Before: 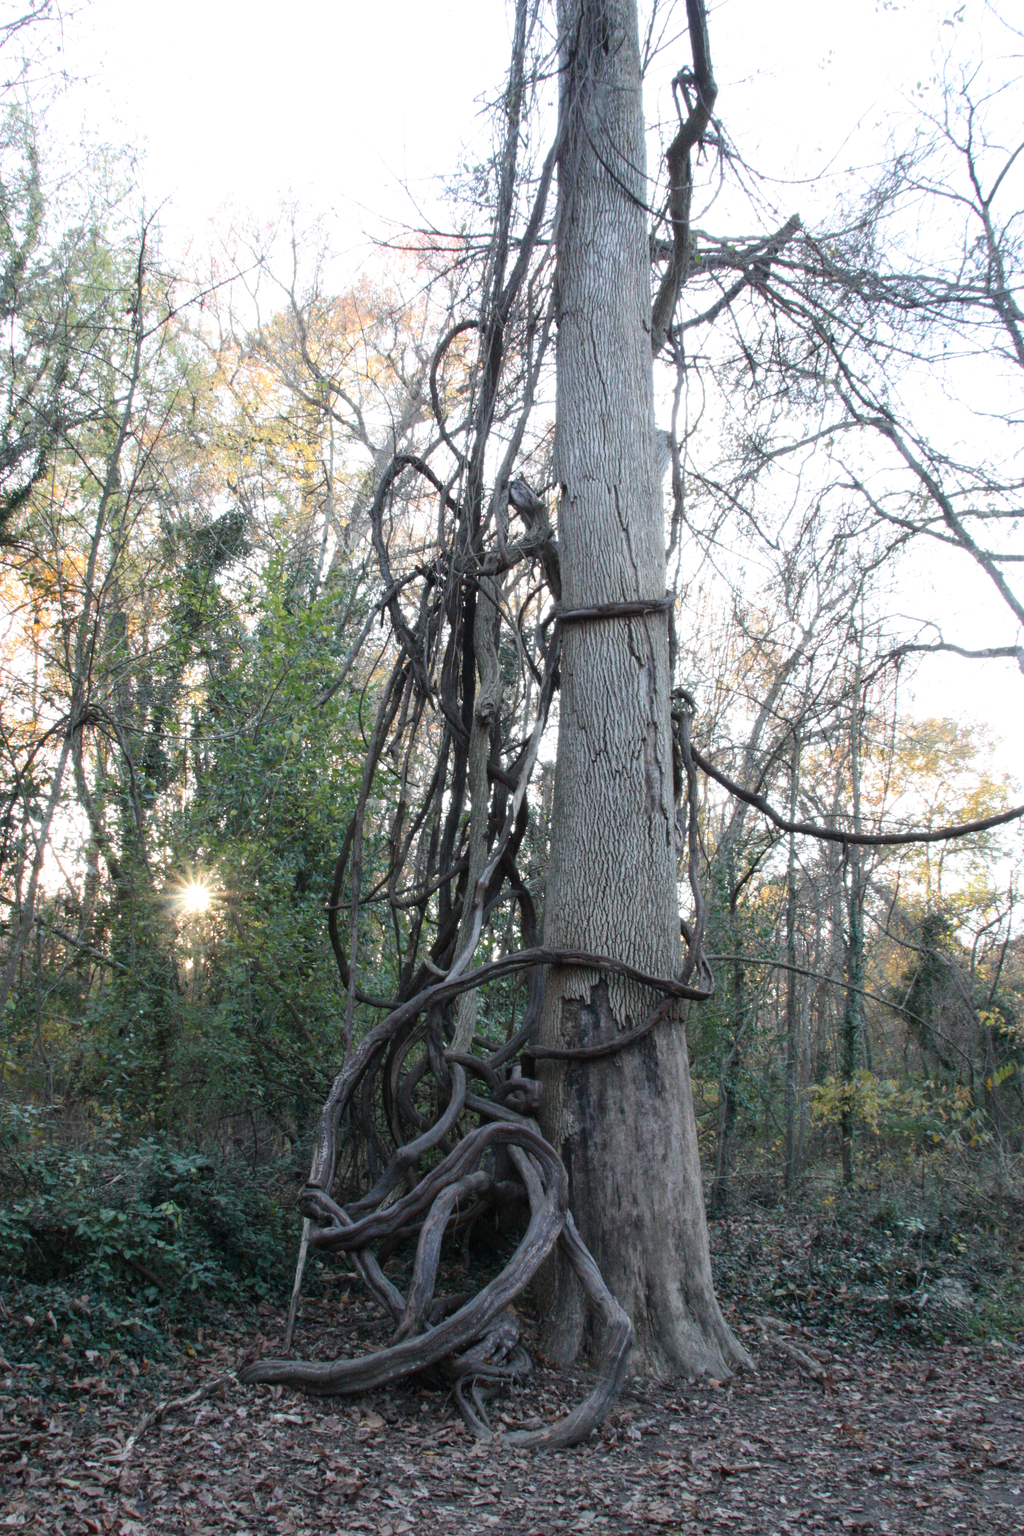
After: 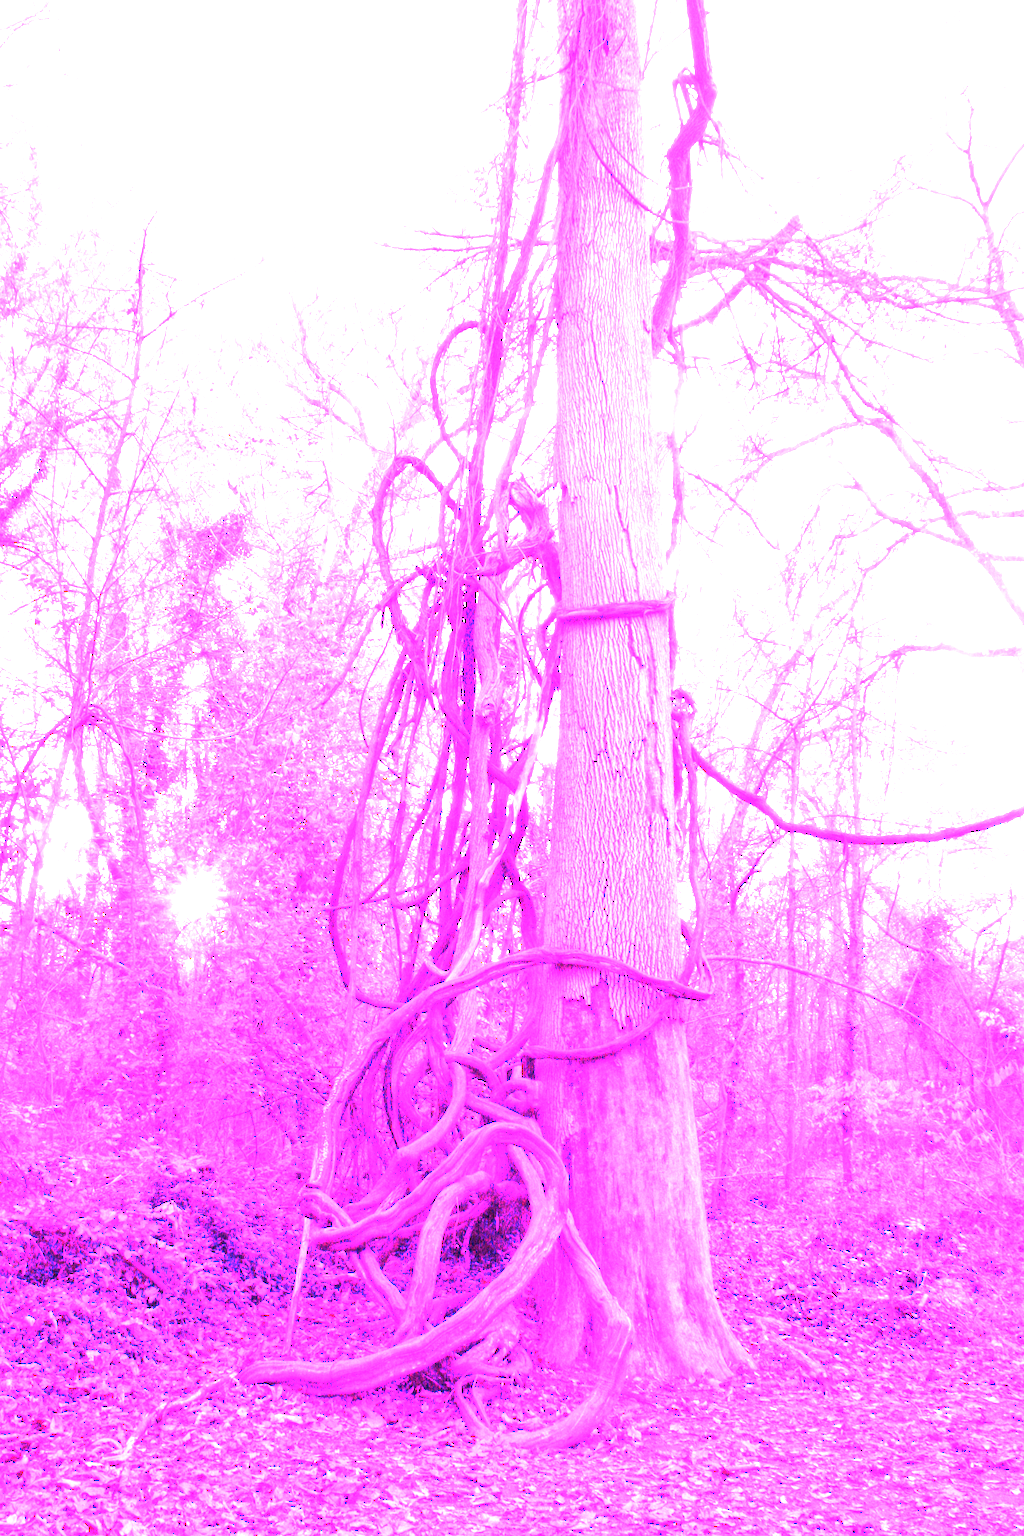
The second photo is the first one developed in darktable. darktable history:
exposure: black level correction 0, exposure 1.3 EV, compensate highlight preservation false
white balance: red 8, blue 8
